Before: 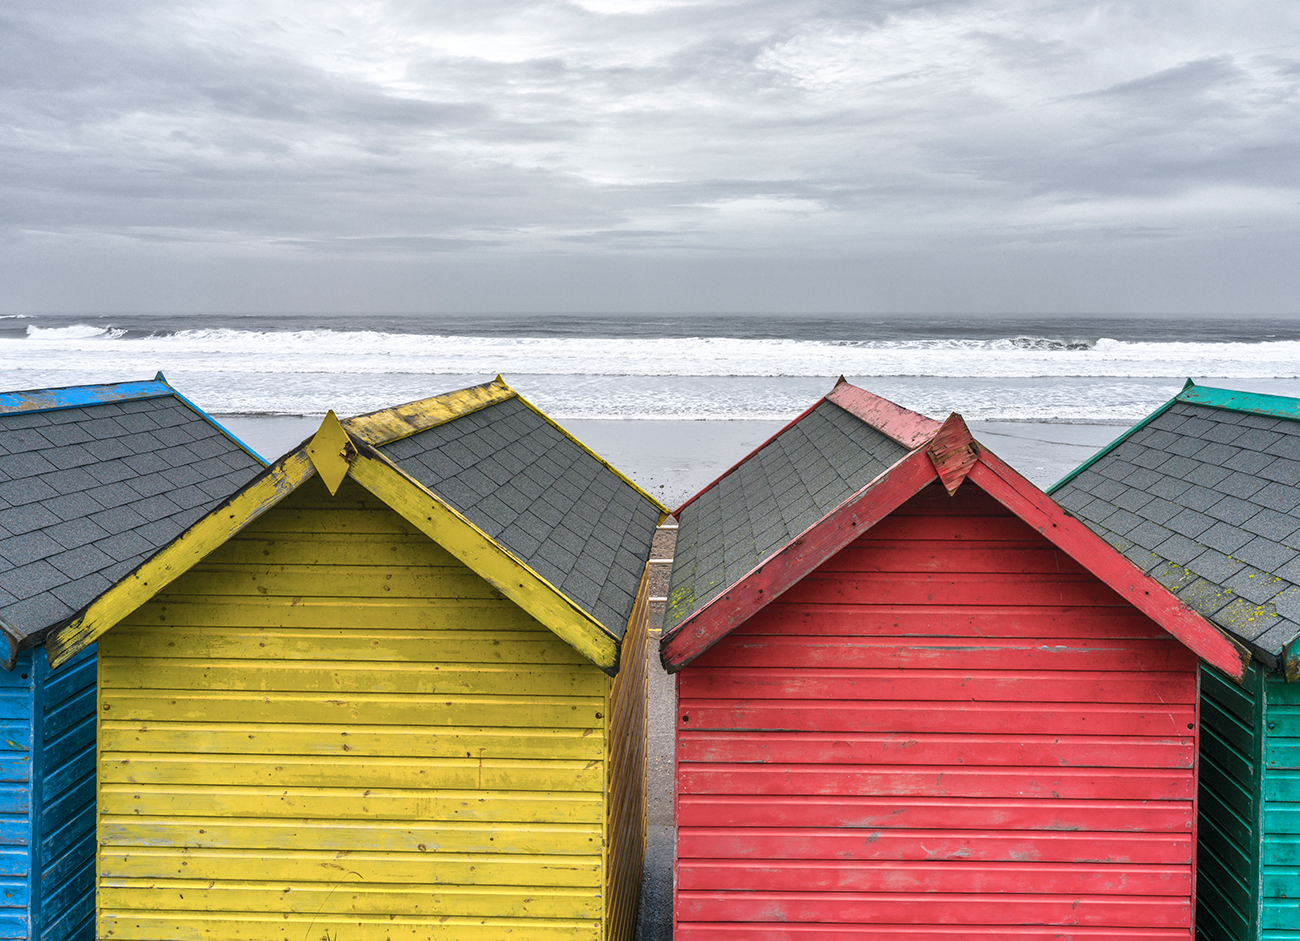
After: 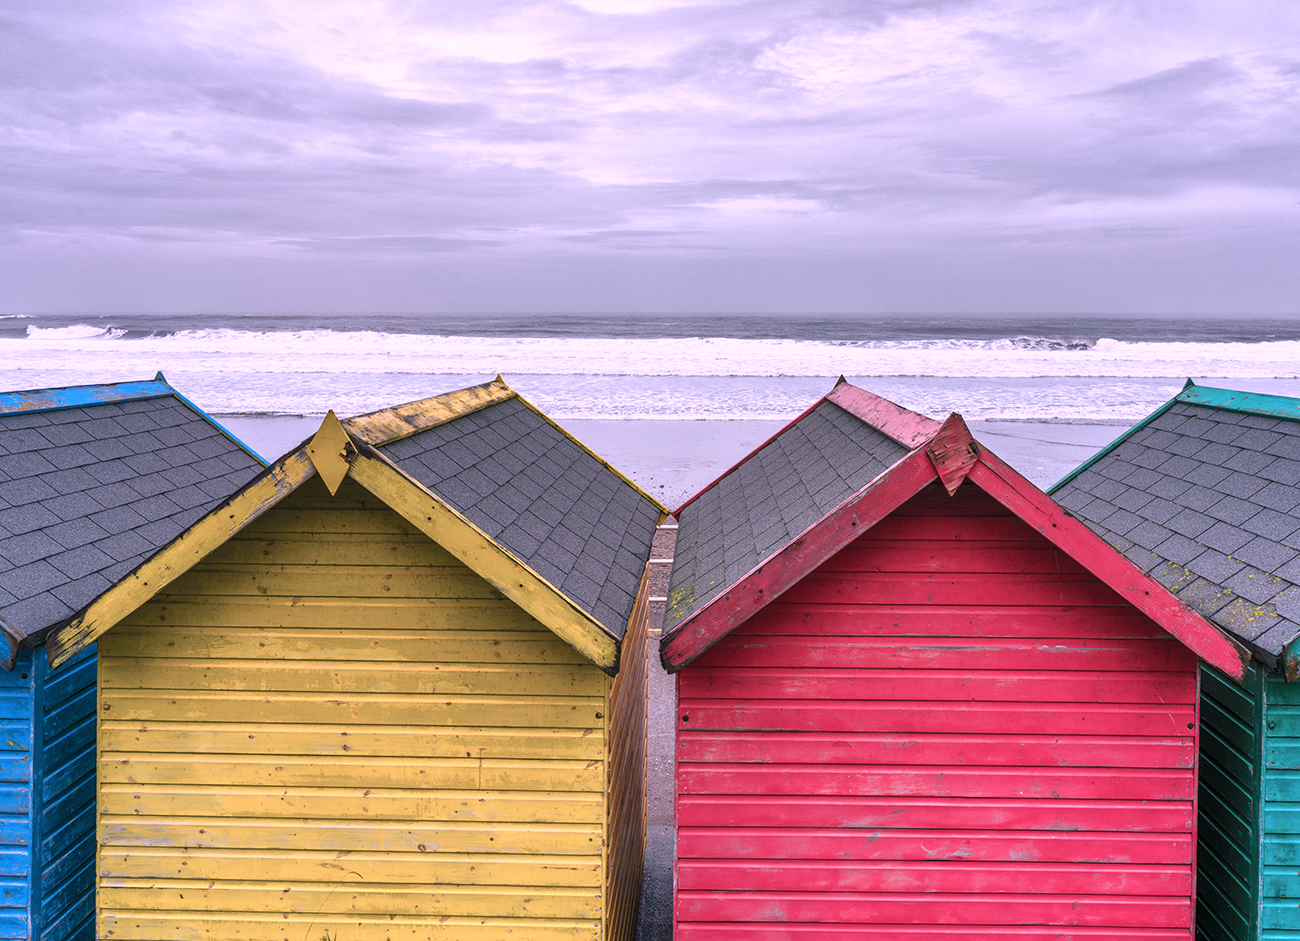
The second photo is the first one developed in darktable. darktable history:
color correction: highlights a* 15.77, highlights b* -20.08
